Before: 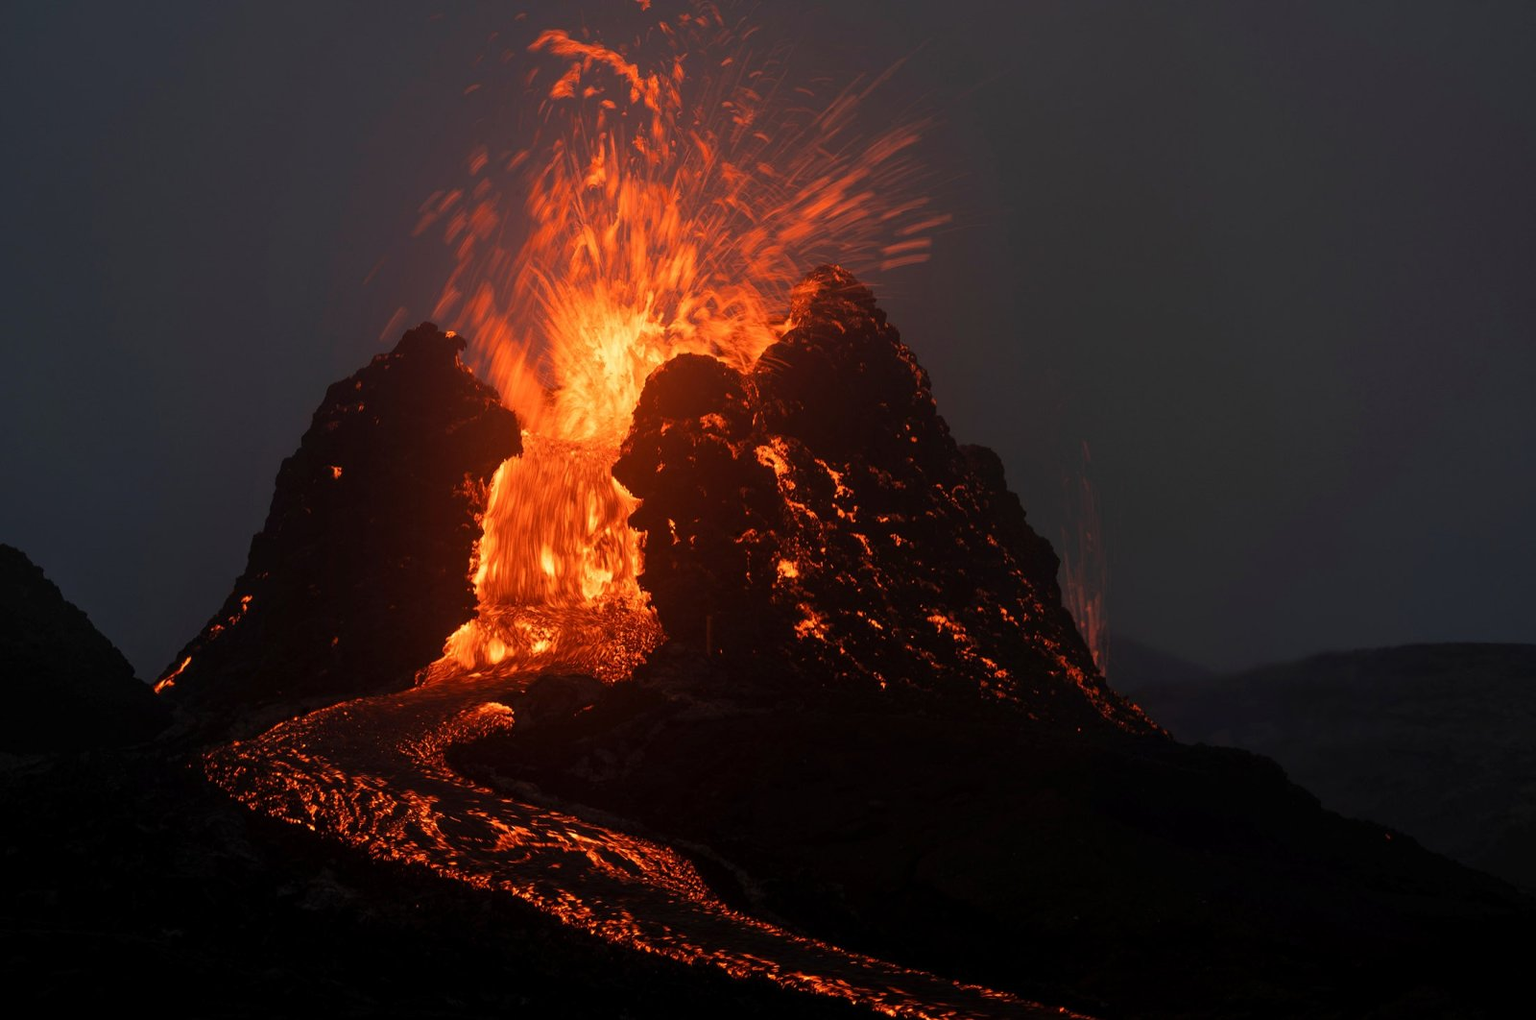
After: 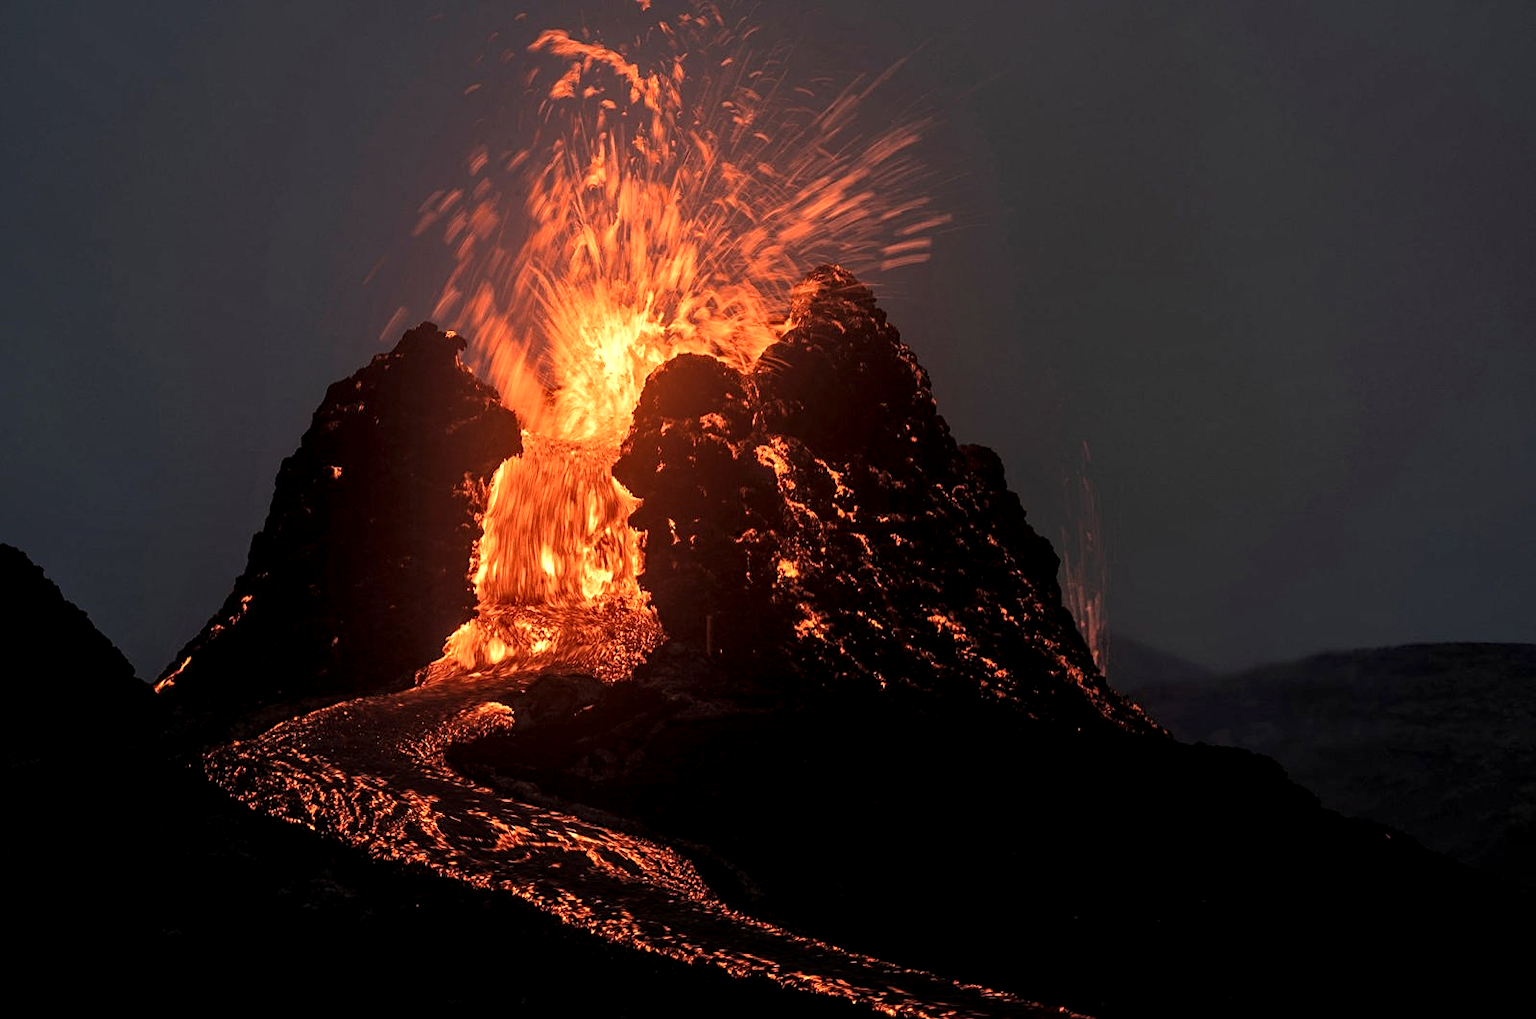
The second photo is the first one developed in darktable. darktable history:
sharpen: on, module defaults
local contrast: detail 160%
